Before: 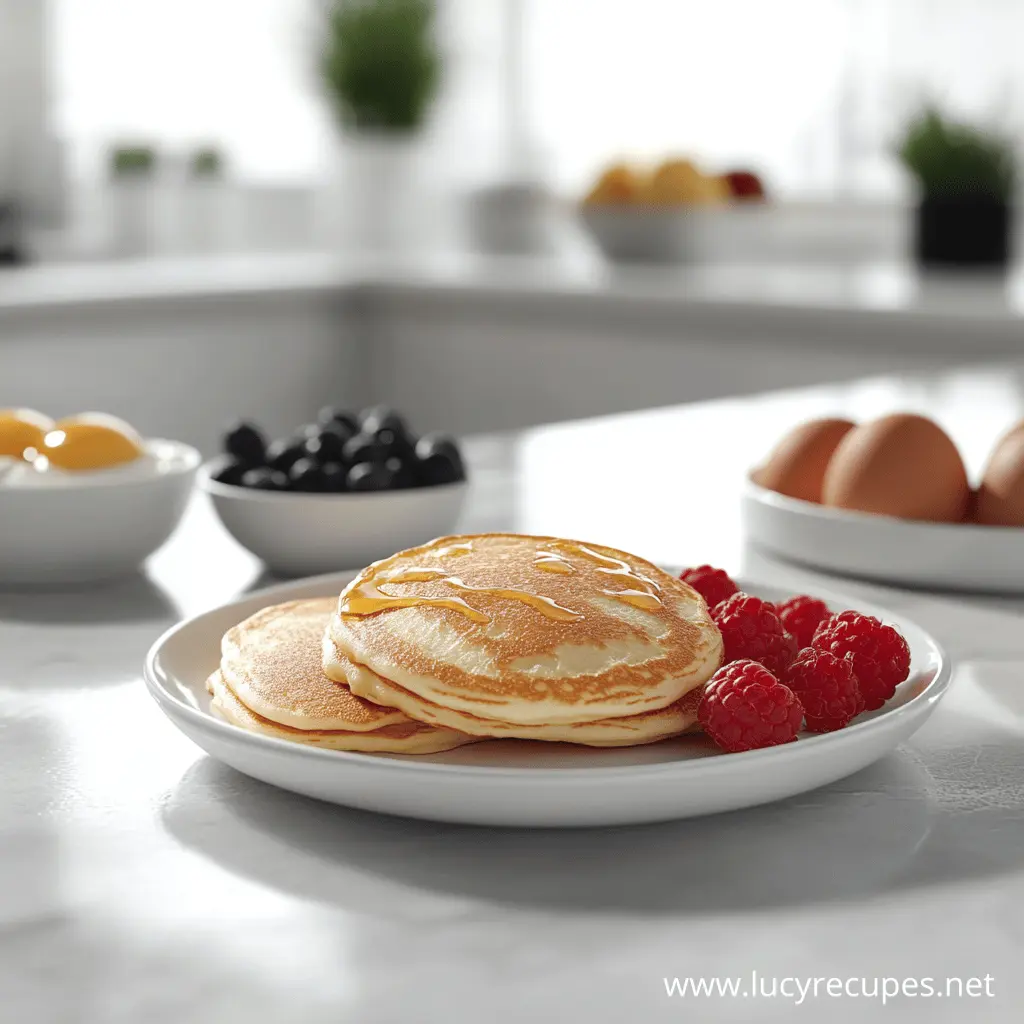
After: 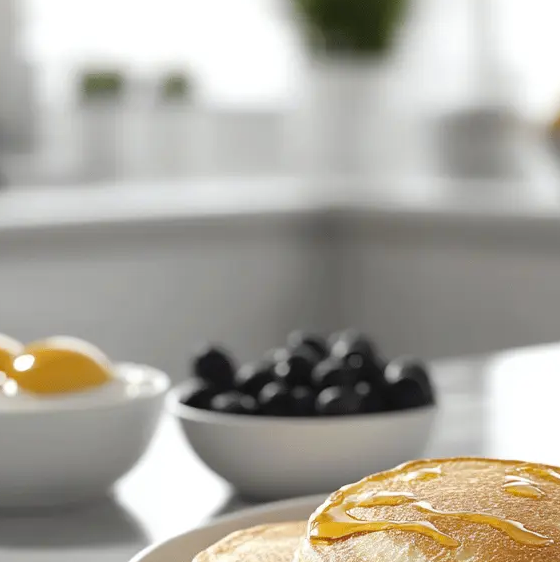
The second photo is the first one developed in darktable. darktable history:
color contrast: green-magenta contrast 0.8, blue-yellow contrast 1.1, unbound 0
crop and rotate: left 3.047%, top 7.509%, right 42.236%, bottom 37.598%
